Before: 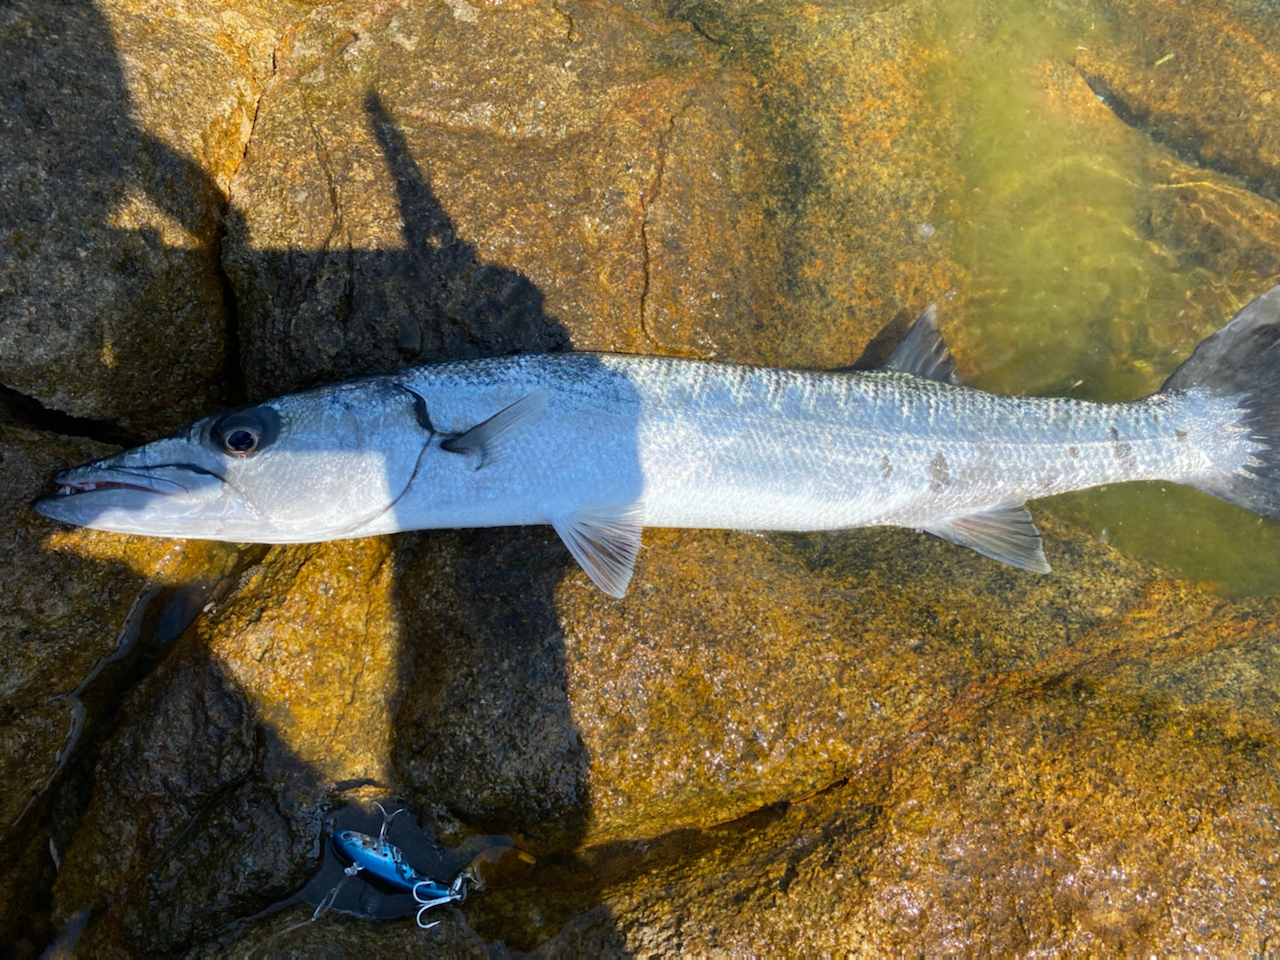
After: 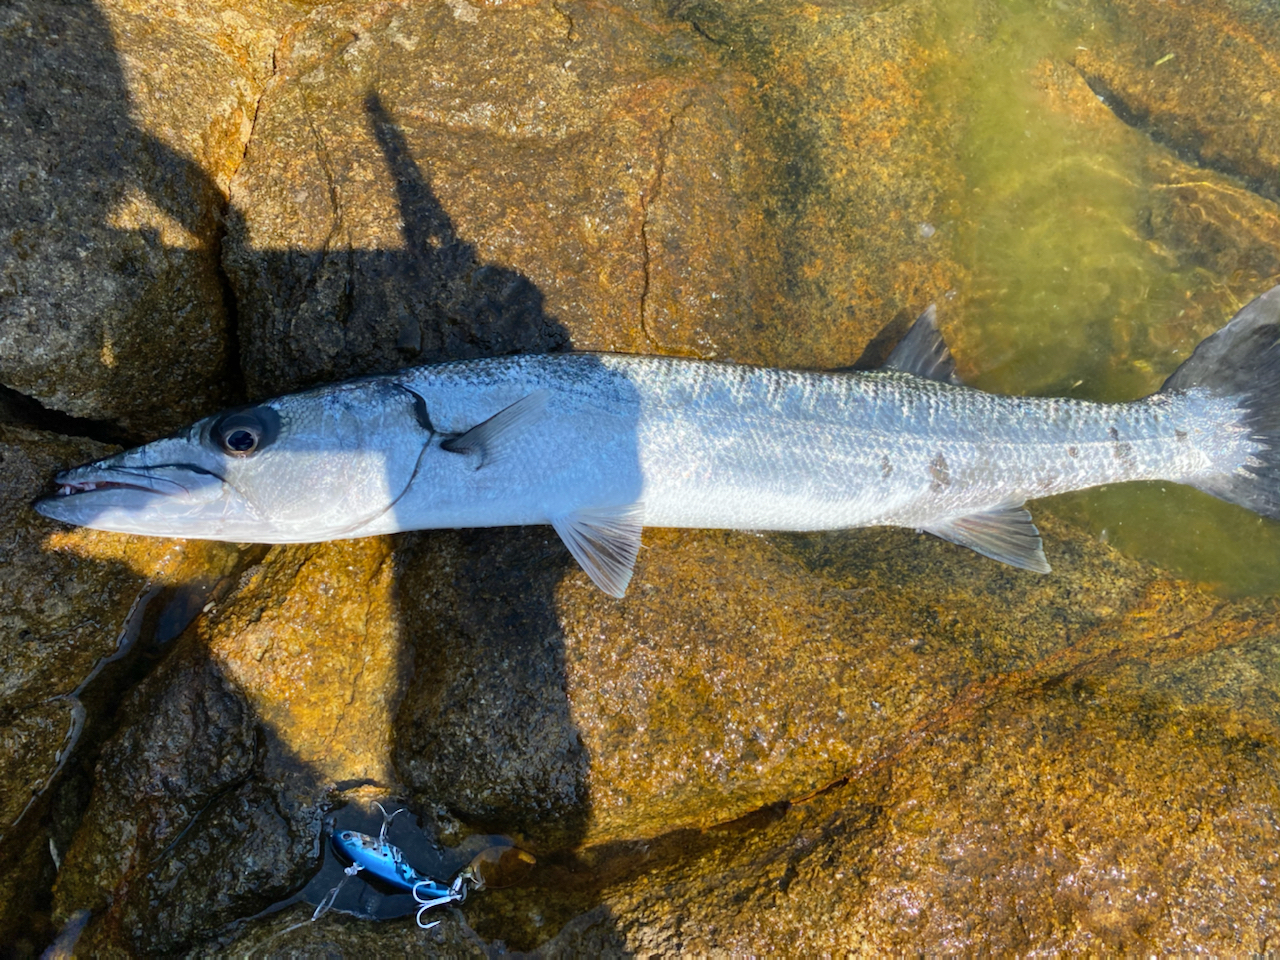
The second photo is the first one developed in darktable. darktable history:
shadows and highlights: radius 102.66, shadows 50.79, highlights -64.28, soften with gaussian
